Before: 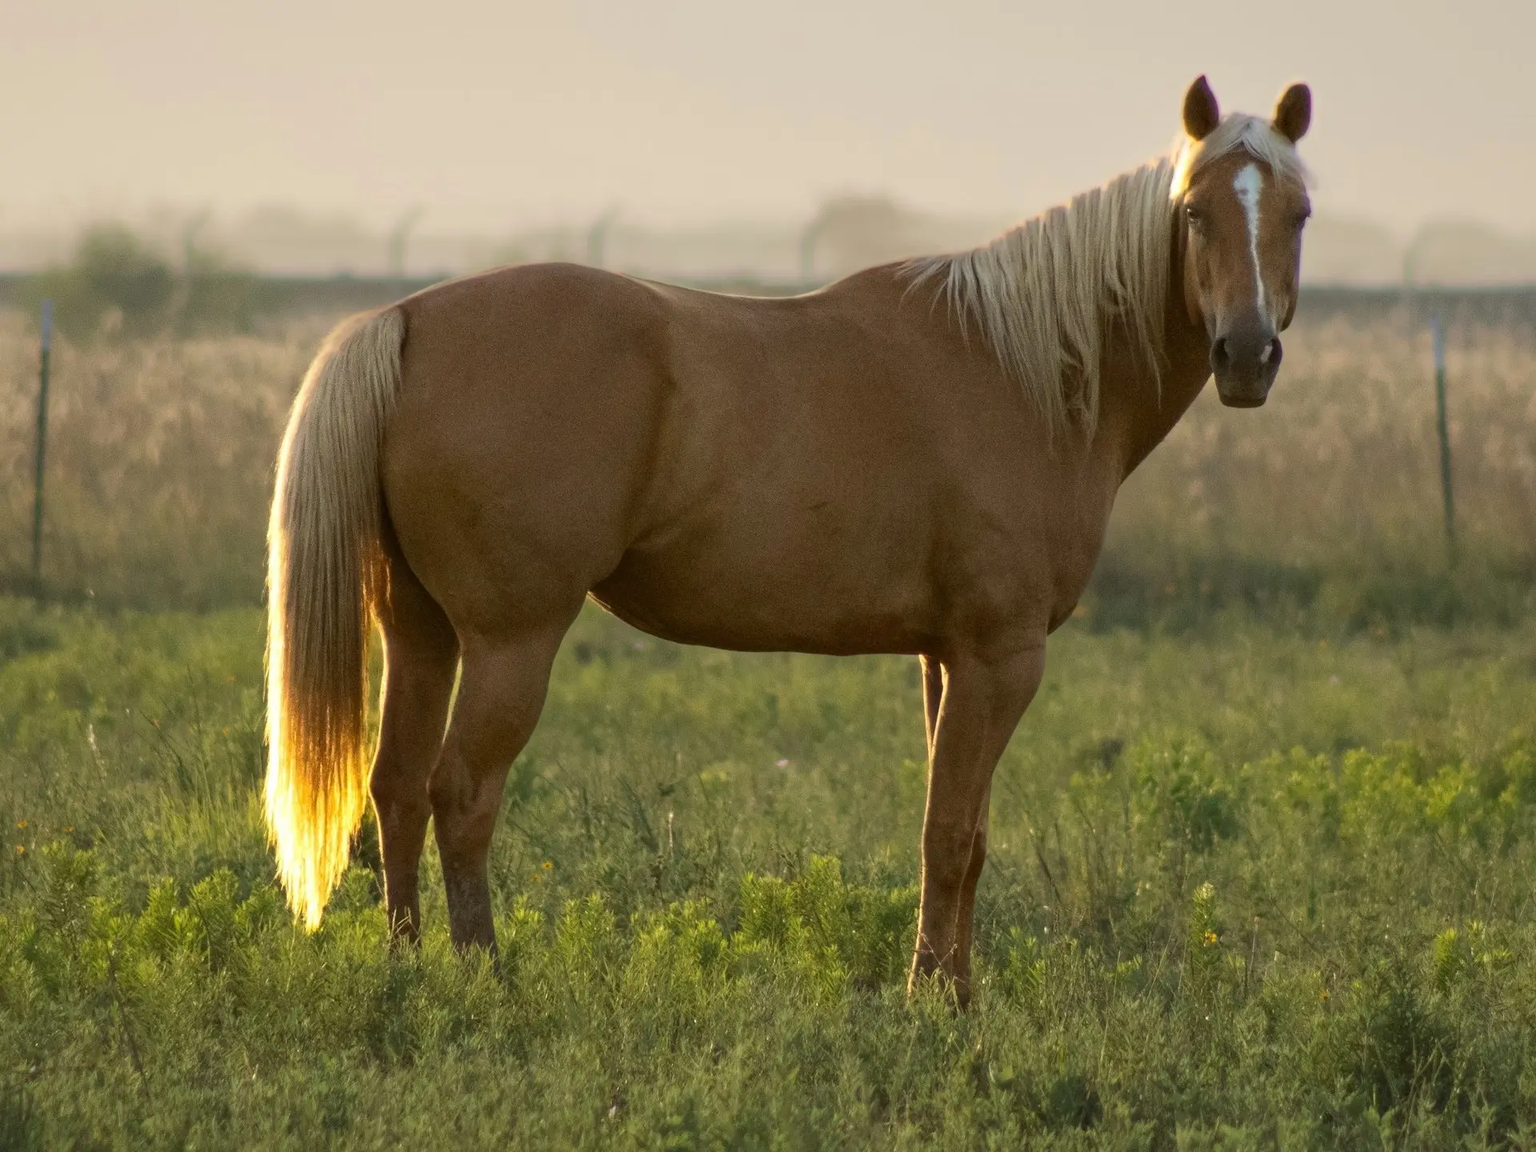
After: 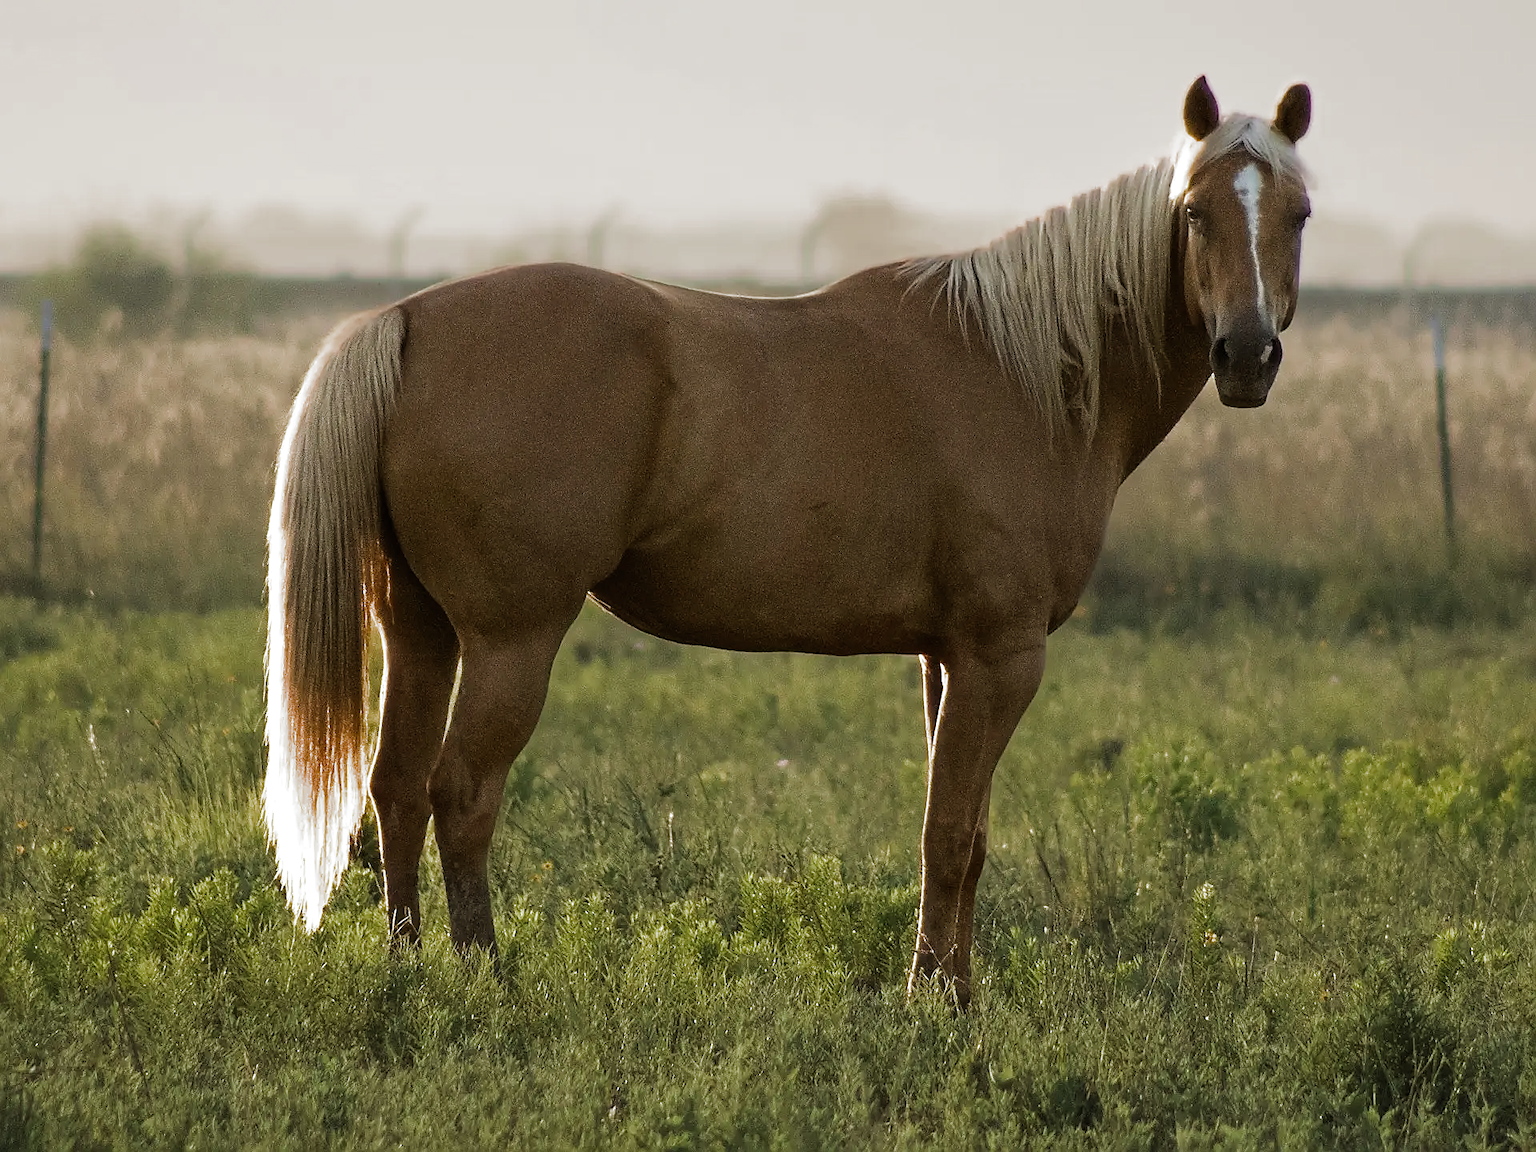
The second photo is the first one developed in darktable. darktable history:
sharpen: radius 1.404, amount 1.24, threshold 0.837
filmic rgb: black relative exposure -9.09 EV, white relative exposure 2.31 EV, hardness 7.42, add noise in highlights 0.001, color science v3 (2019), use custom middle-gray values true, contrast in highlights soft
